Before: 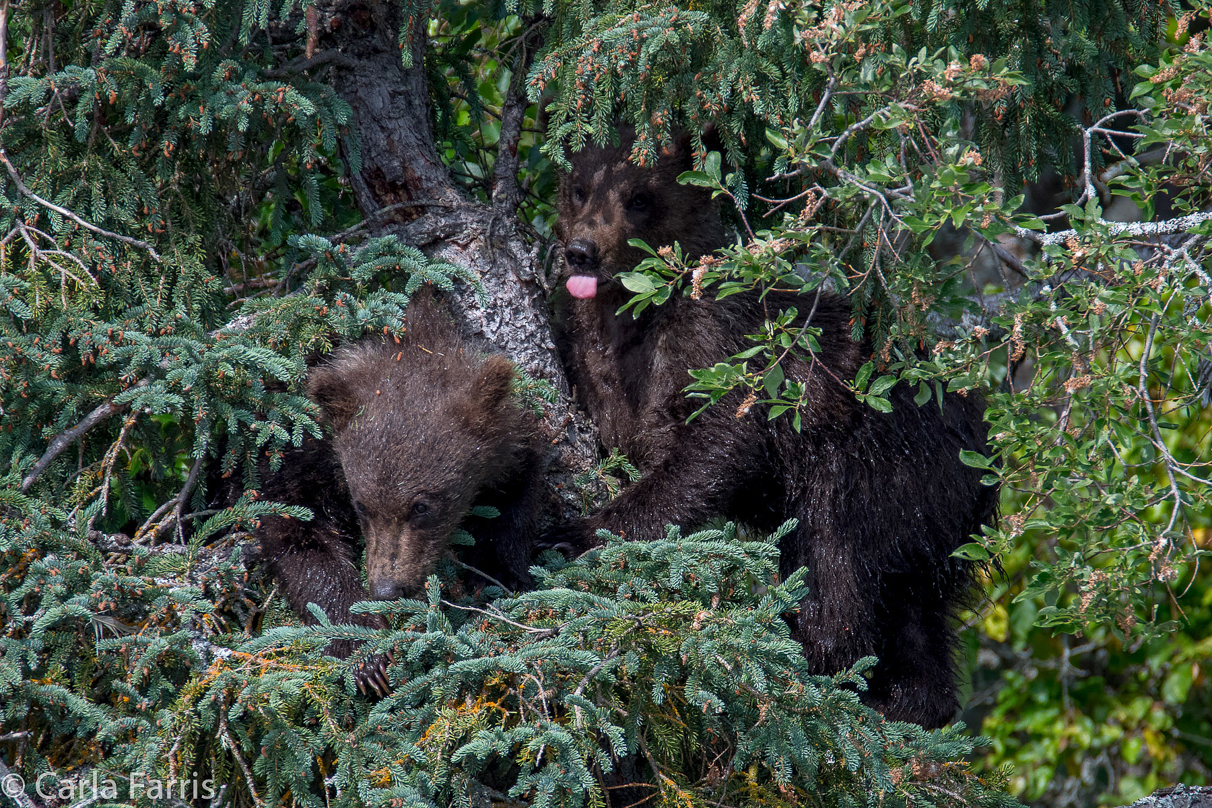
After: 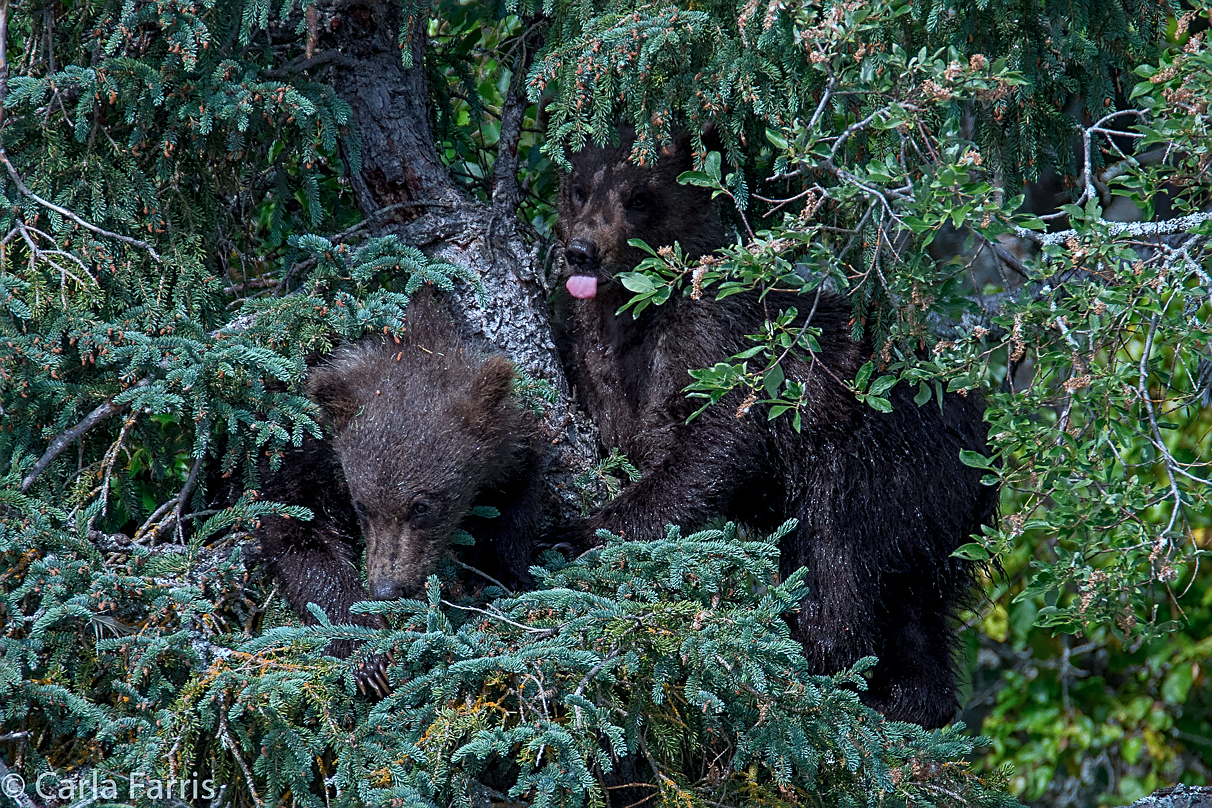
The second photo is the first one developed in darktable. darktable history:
exposure: exposure -0.153 EV, compensate highlight preservation false
color calibration: illuminant F (fluorescent), F source F9 (Cool White Deluxe 4150 K) – high CRI, x 0.374, y 0.373, temperature 4158.34 K
levels: mode automatic
sharpen: on, module defaults
